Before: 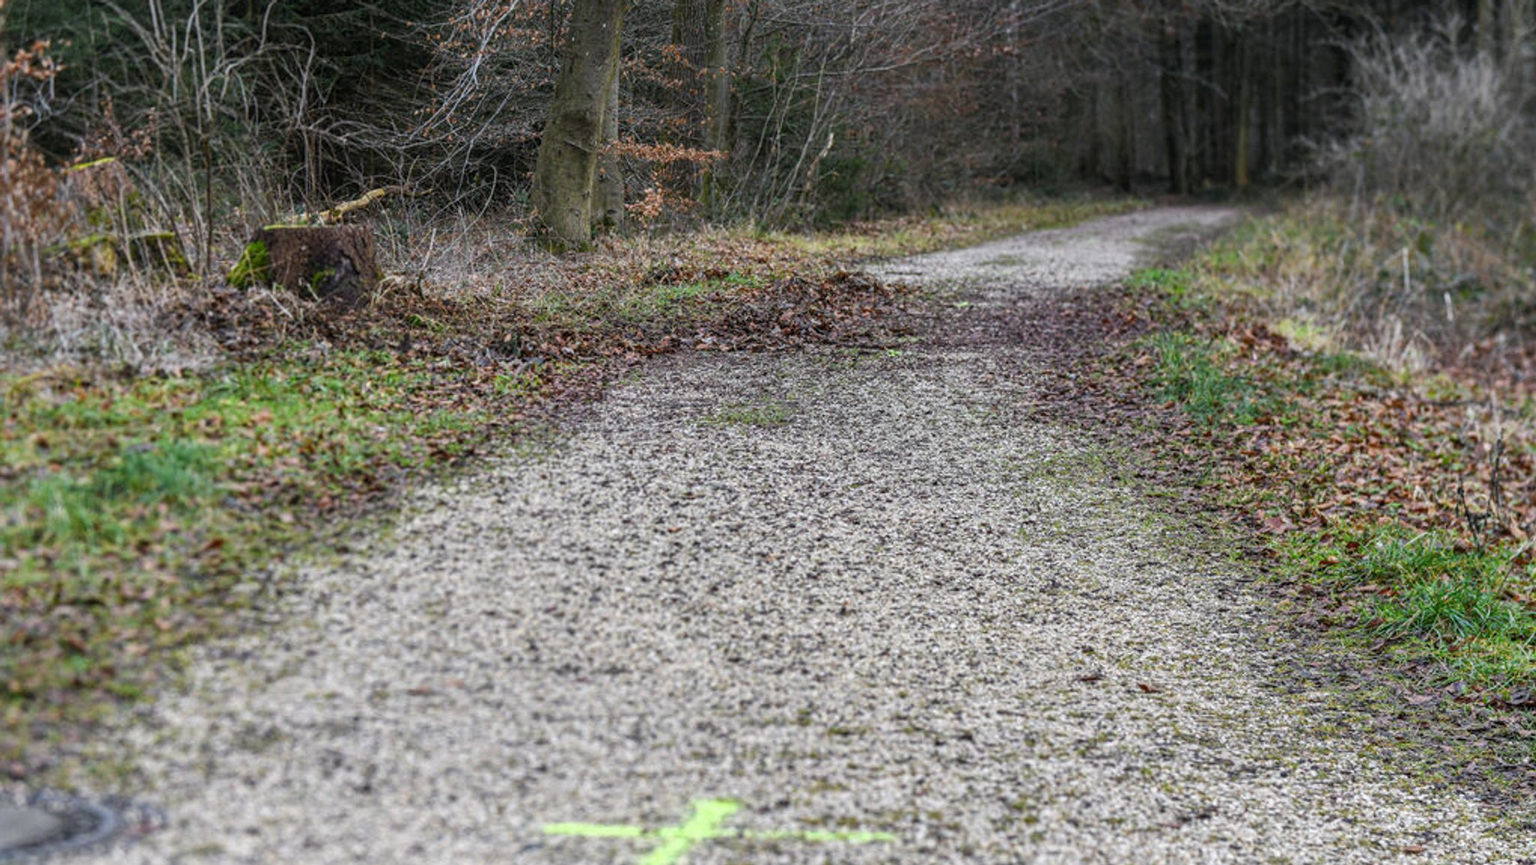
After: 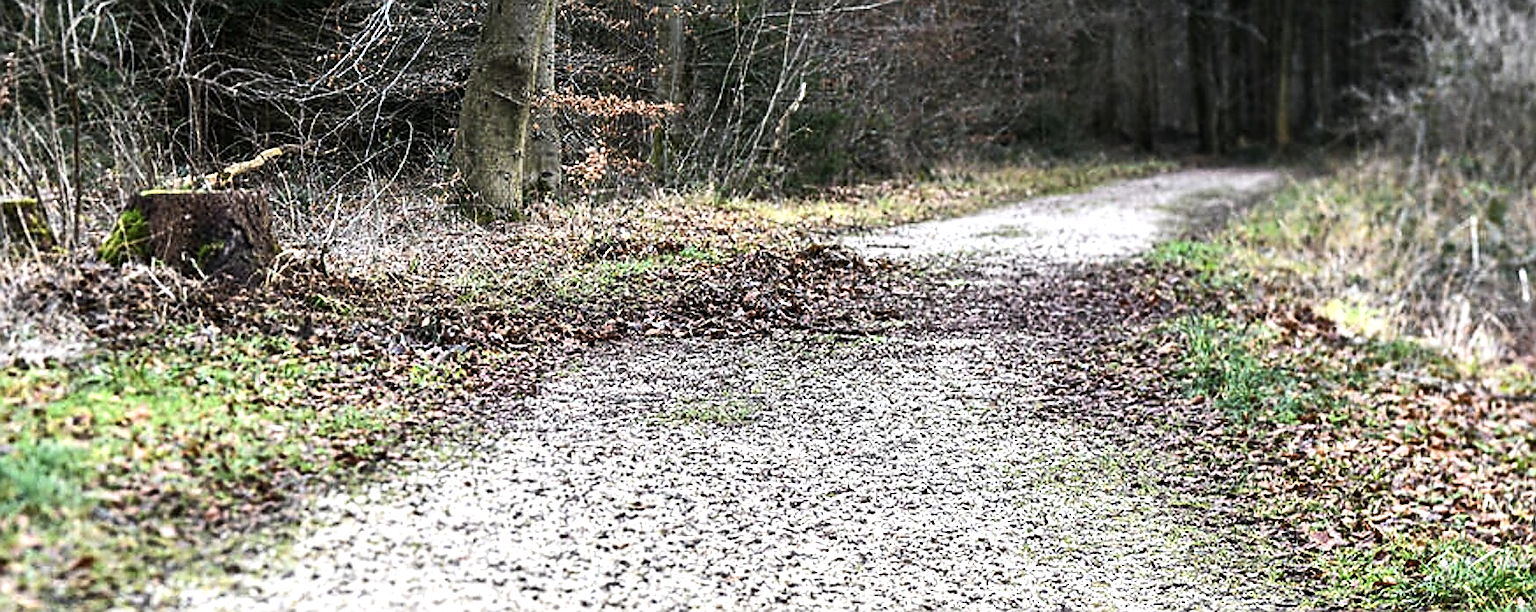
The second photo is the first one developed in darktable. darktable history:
sharpen: radius 1.426, amount 1.265, threshold 0.739
tone equalizer: -8 EV -0.735 EV, -7 EV -0.694 EV, -6 EV -0.57 EV, -5 EV -0.363 EV, -3 EV 0.389 EV, -2 EV 0.6 EV, -1 EV 0.687 EV, +0 EV 0.78 EV, edges refinement/feathering 500, mask exposure compensation -1.57 EV, preserve details no
crop and rotate: left 9.33%, top 7.233%, right 4.989%, bottom 32.018%
exposure: exposure 0.563 EV, compensate exposure bias true, compensate highlight preservation false
contrast brightness saturation: contrast 0.109, saturation -0.153
